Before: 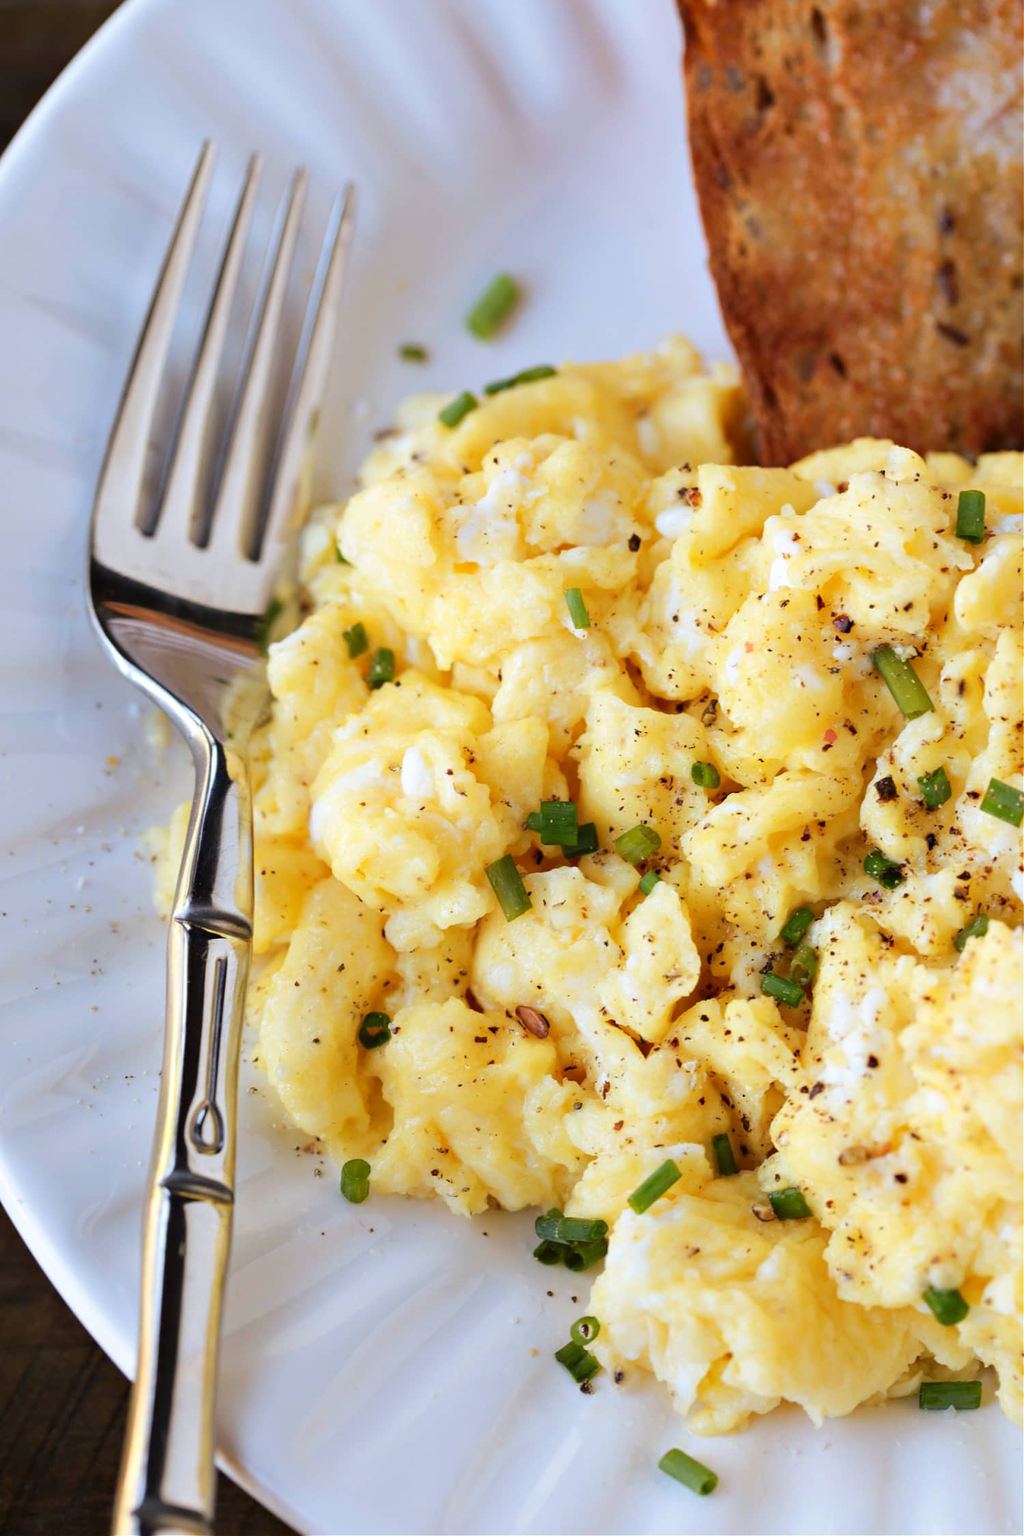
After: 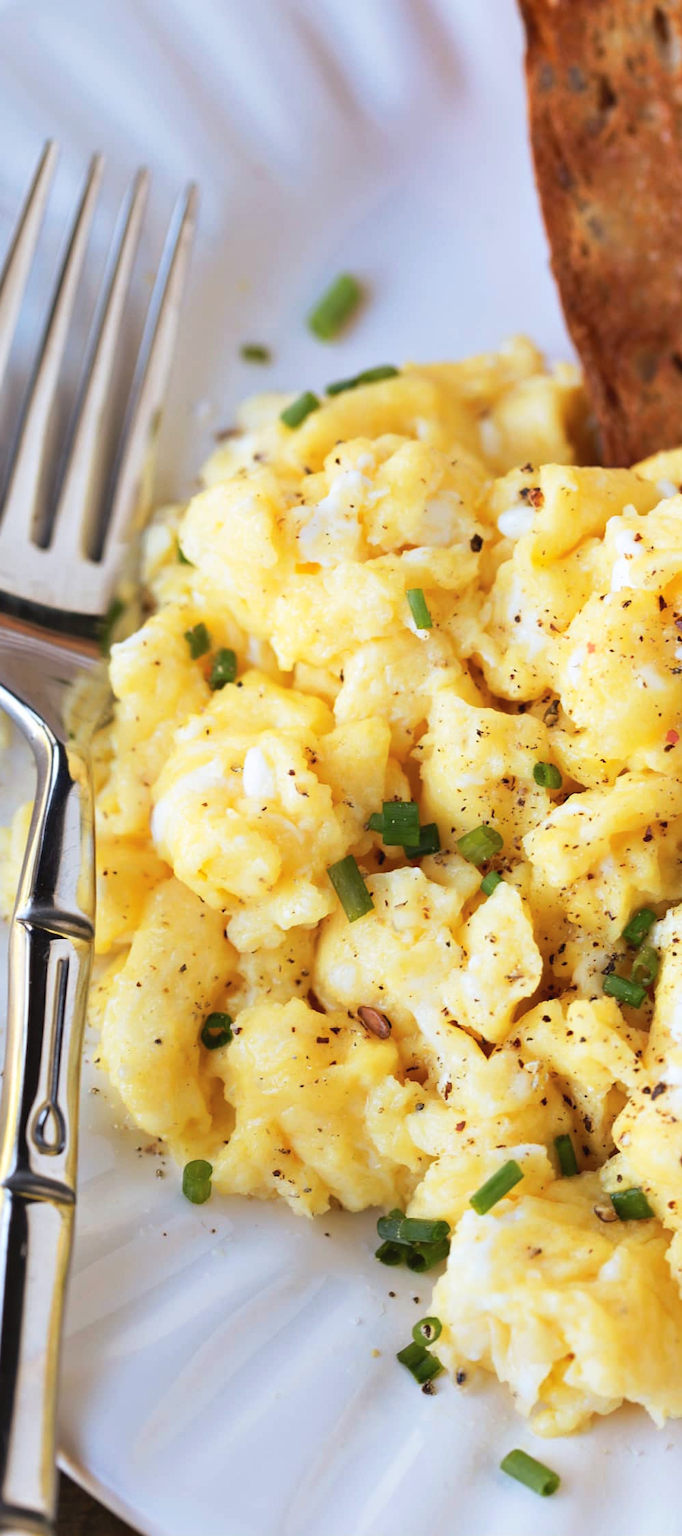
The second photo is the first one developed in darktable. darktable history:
crop and rotate: left 15.51%, right 17.8%
tone curve: curves: ch0 [(0, 0.024) (0.119, 0.146) (0.474, 0.464) (0.718, 0.721) (0.817, 0.839) (1, 0.998)]; ch1 [(0, 0) (0.377, 0.416) (0.439, 0.451) (0.477, 0.477) (0.501, 0.497) (0.538, 0.544) (0.58, 0.602) (0.664, 0.676) (0.783, 0.804) (1, 1)]; ch2 [(0, 0) (0.38, 0.405) (0.463, 0.456) (0.498, 0.497) (0.524, 0.535) (0.578, 0.576) (0.648, 0.665) (1, 1)], preserve colors none
